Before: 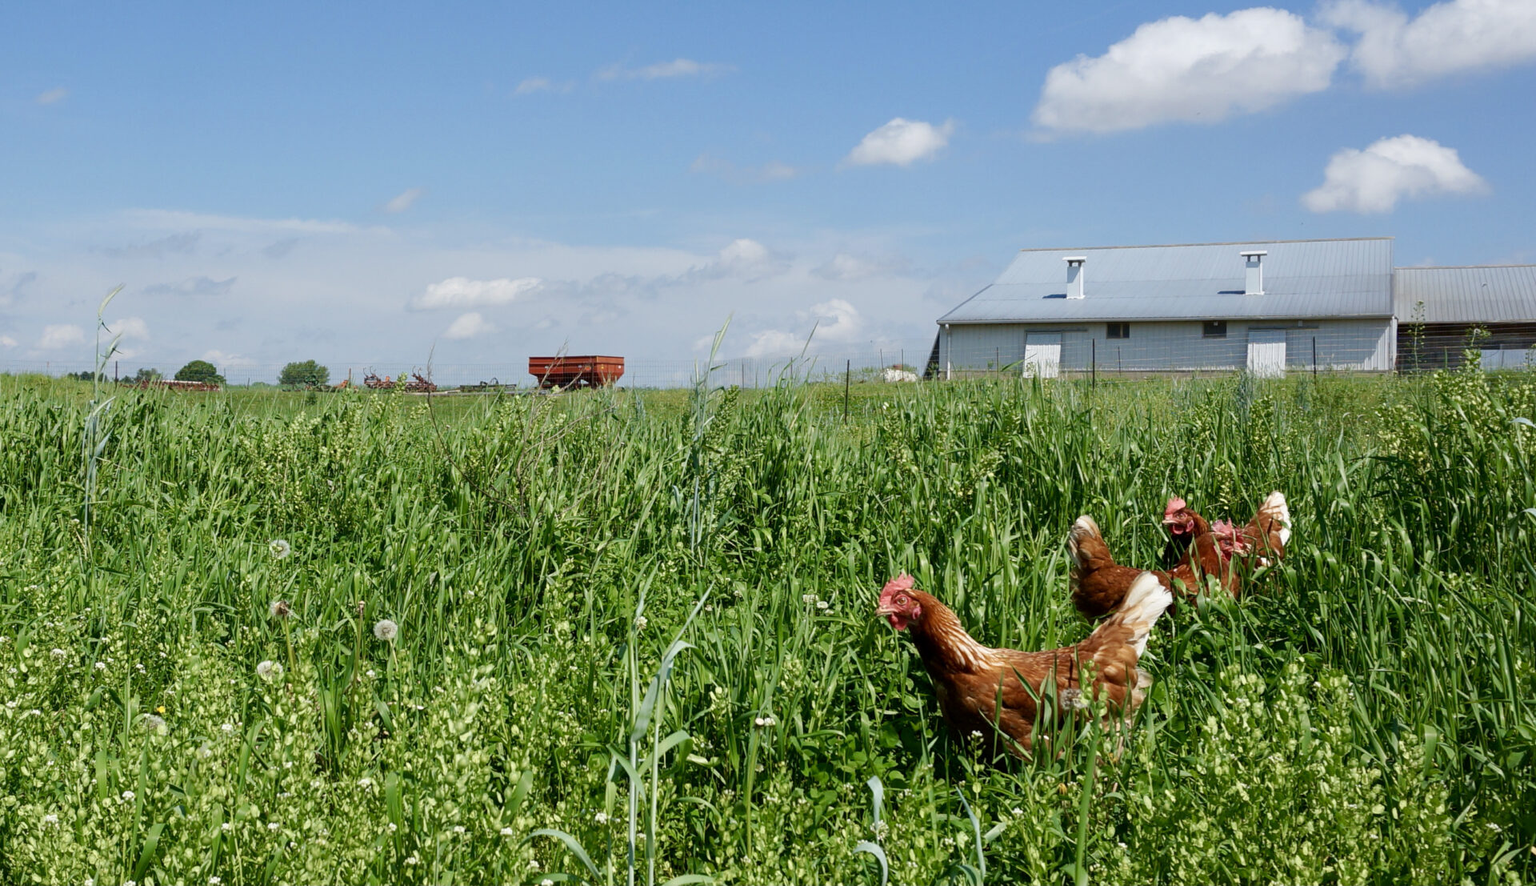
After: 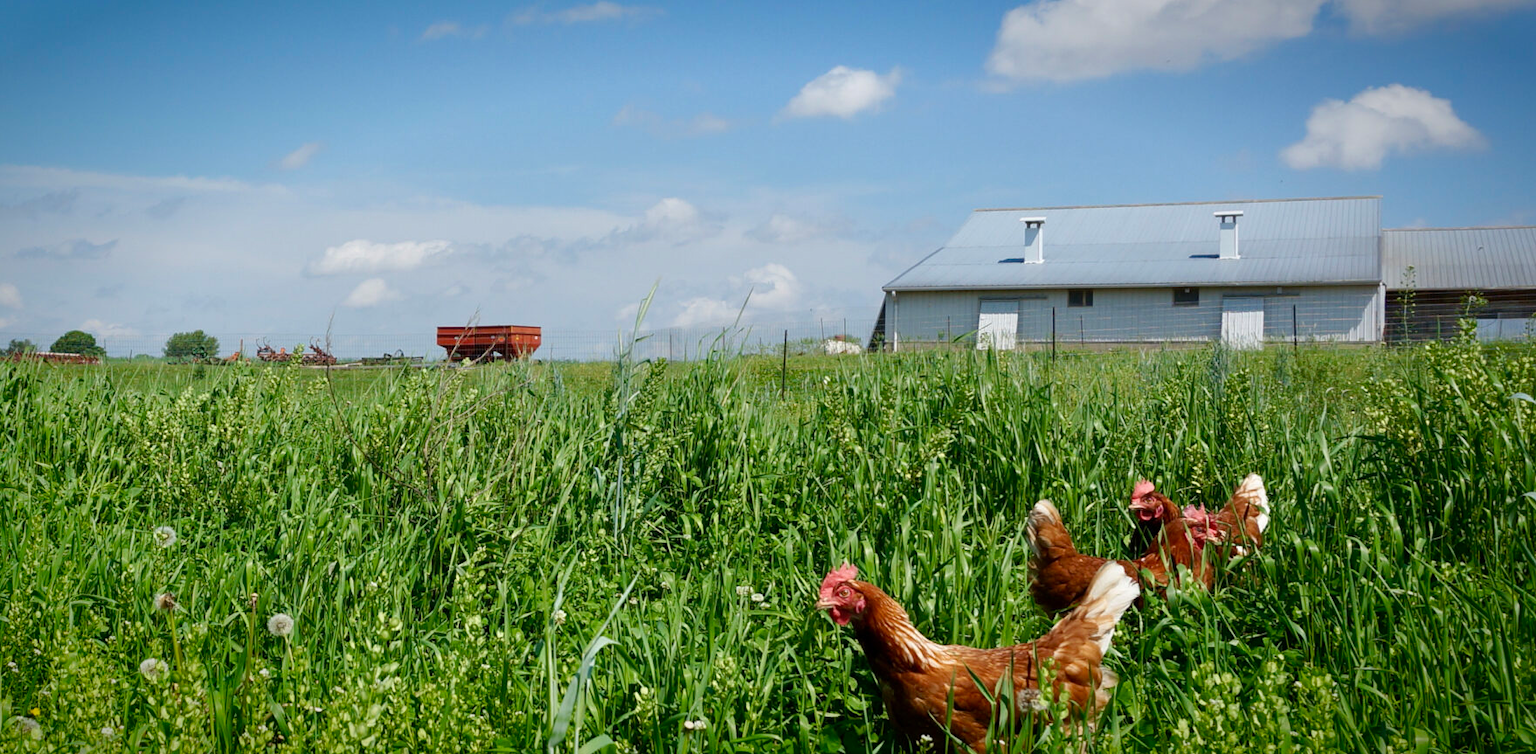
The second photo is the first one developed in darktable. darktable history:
crop: left 8.419%, top 6.564%, bottom 15.367%
vignetting: saturation 0.367, center (0, 0.004), automatic ratio true
